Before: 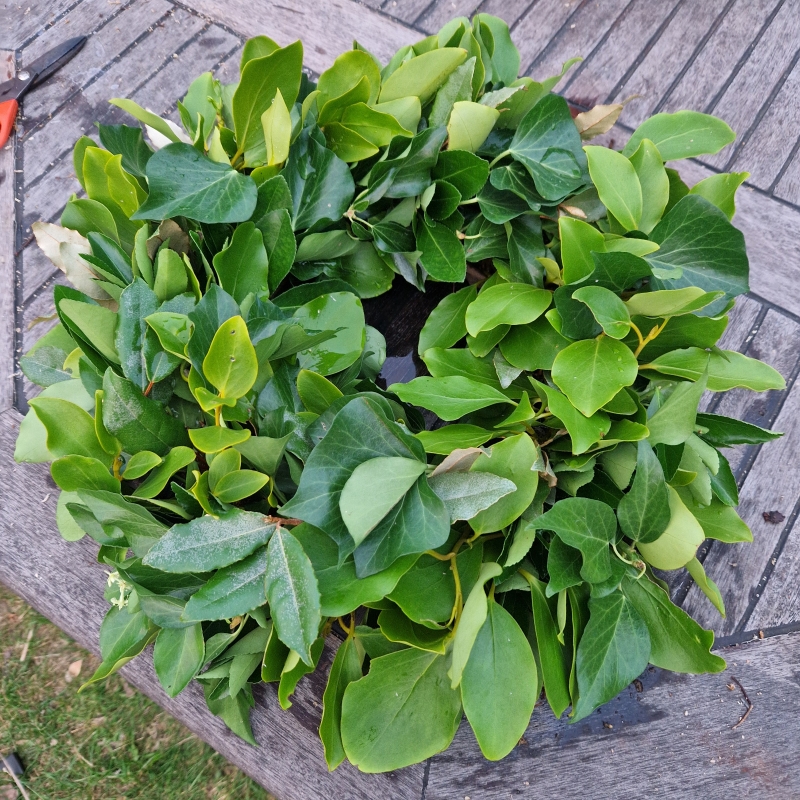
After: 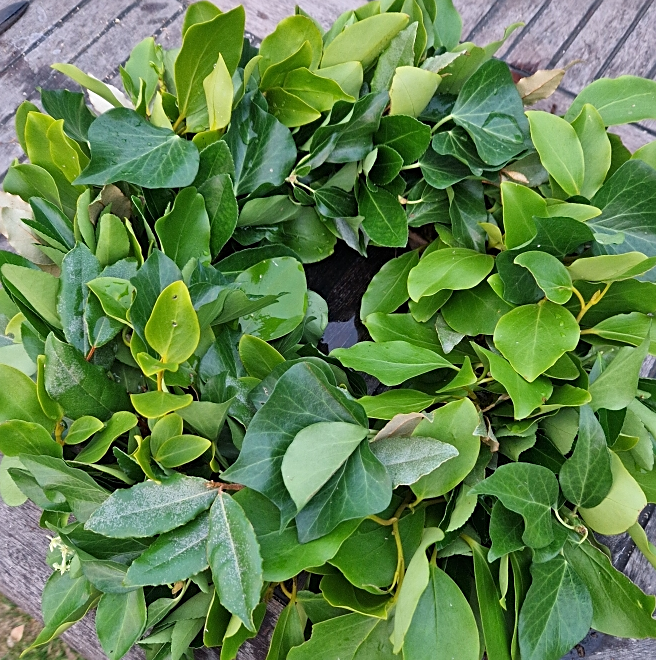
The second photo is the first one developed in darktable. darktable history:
crop and rotate: left 7.268%, top 4.473%, right 10.628%, bottom 12.946%
sharpen: on, module defaults
